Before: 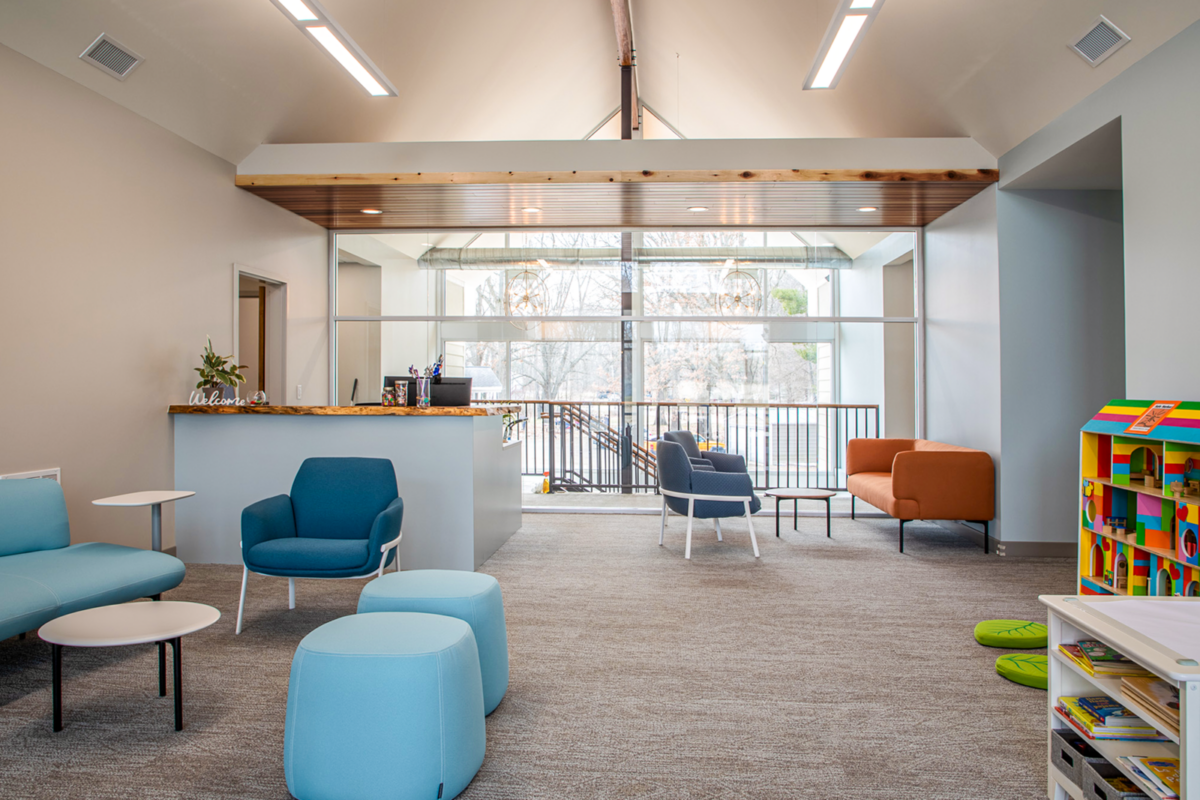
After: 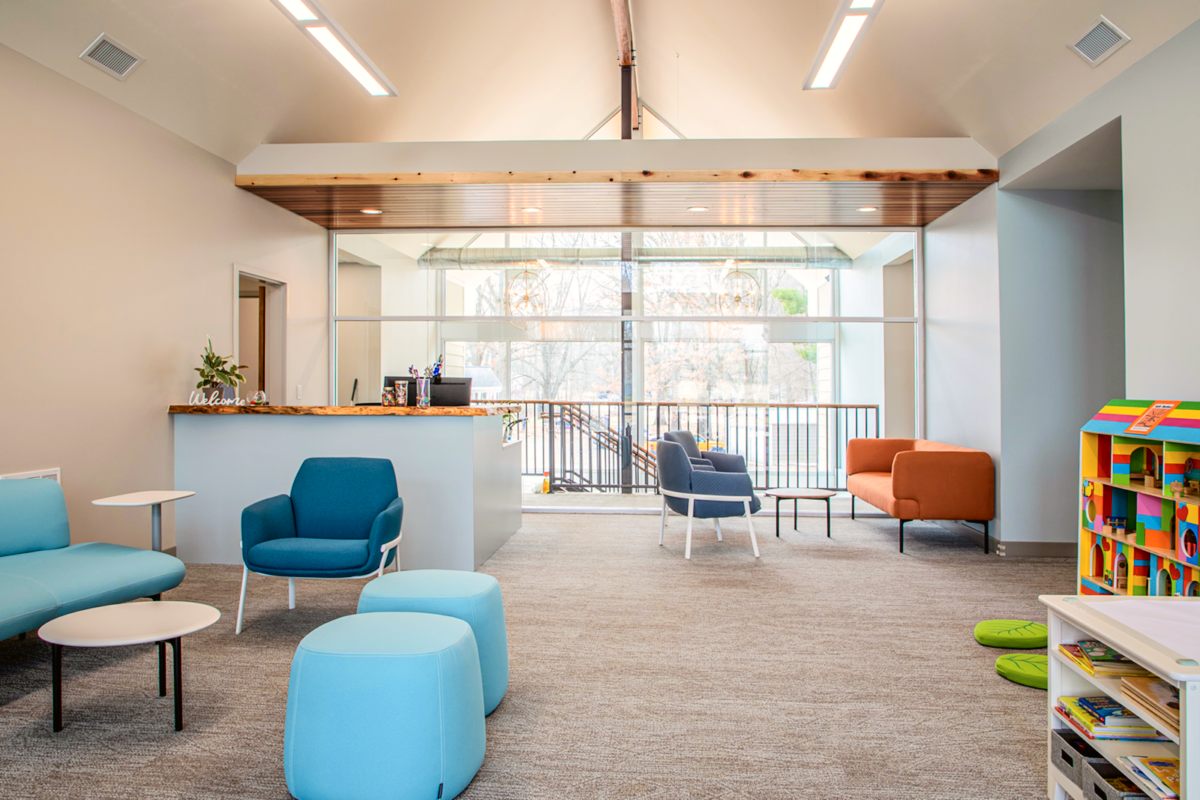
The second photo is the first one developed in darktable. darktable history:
tone curve: curves: ch0 [(0, 0.01) (0.052, 0.045) (0.136, 0.133) (0.29, 0.332) (0.453, 0.531) (0.676, 0.751) (0.89, 0.919) (1, 1)]; ch1 [(0, 0) (0.094, 0.081) (0.285, 0.299) (0.385, 0.403) (0.447, 0.429) (0.495, 0.496) (0.544, 0.552) (0.589, 0.612) (0.722, 0.728) (1, 1)]; ch2 [(0, 0) (0.257, 0.217) (0.43, 0.421) (0.498, 0.507) (0.531, 0.544) (0.56, 0.579) (0.625, 0.642) (1, 1)], color space Lab, independent channels, preserve colors none
